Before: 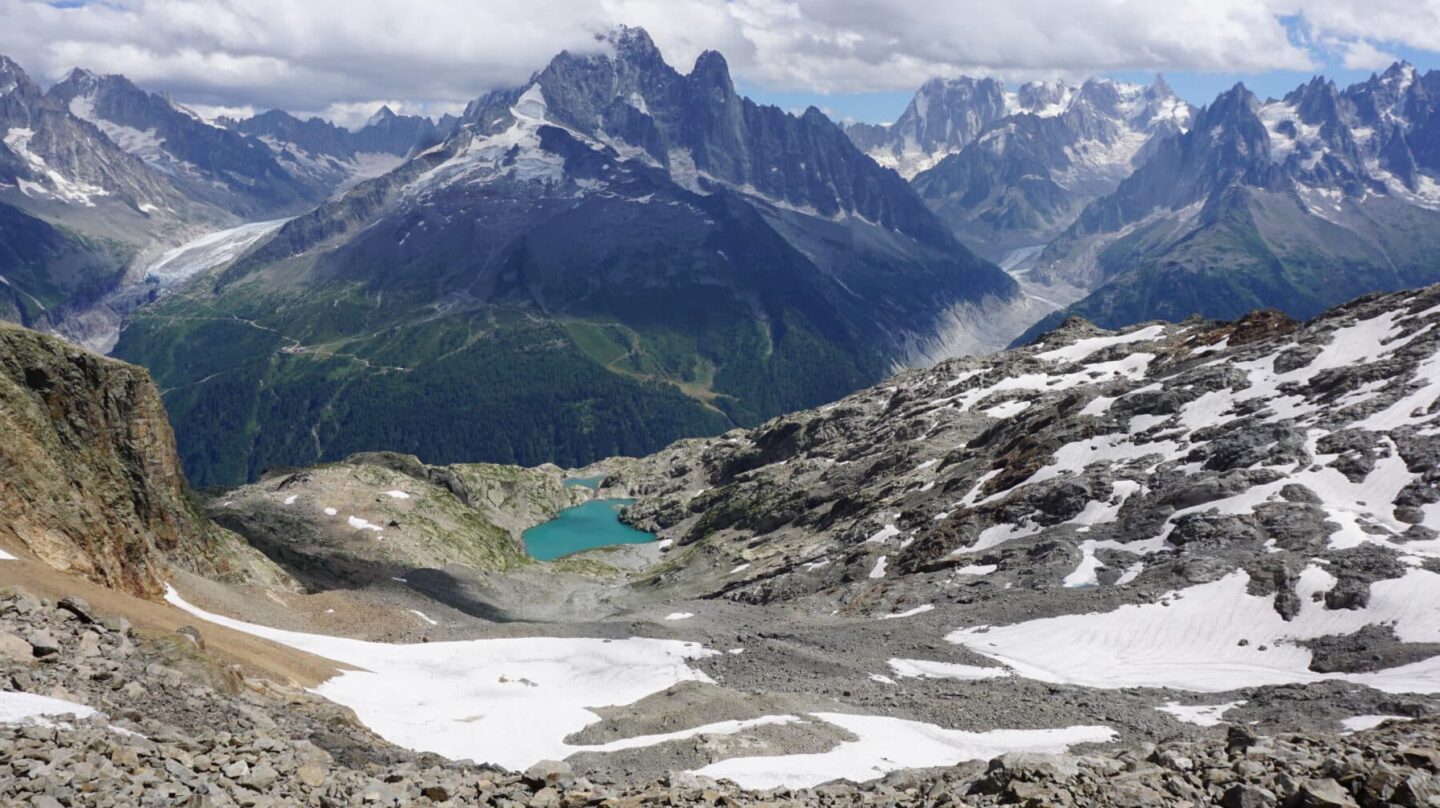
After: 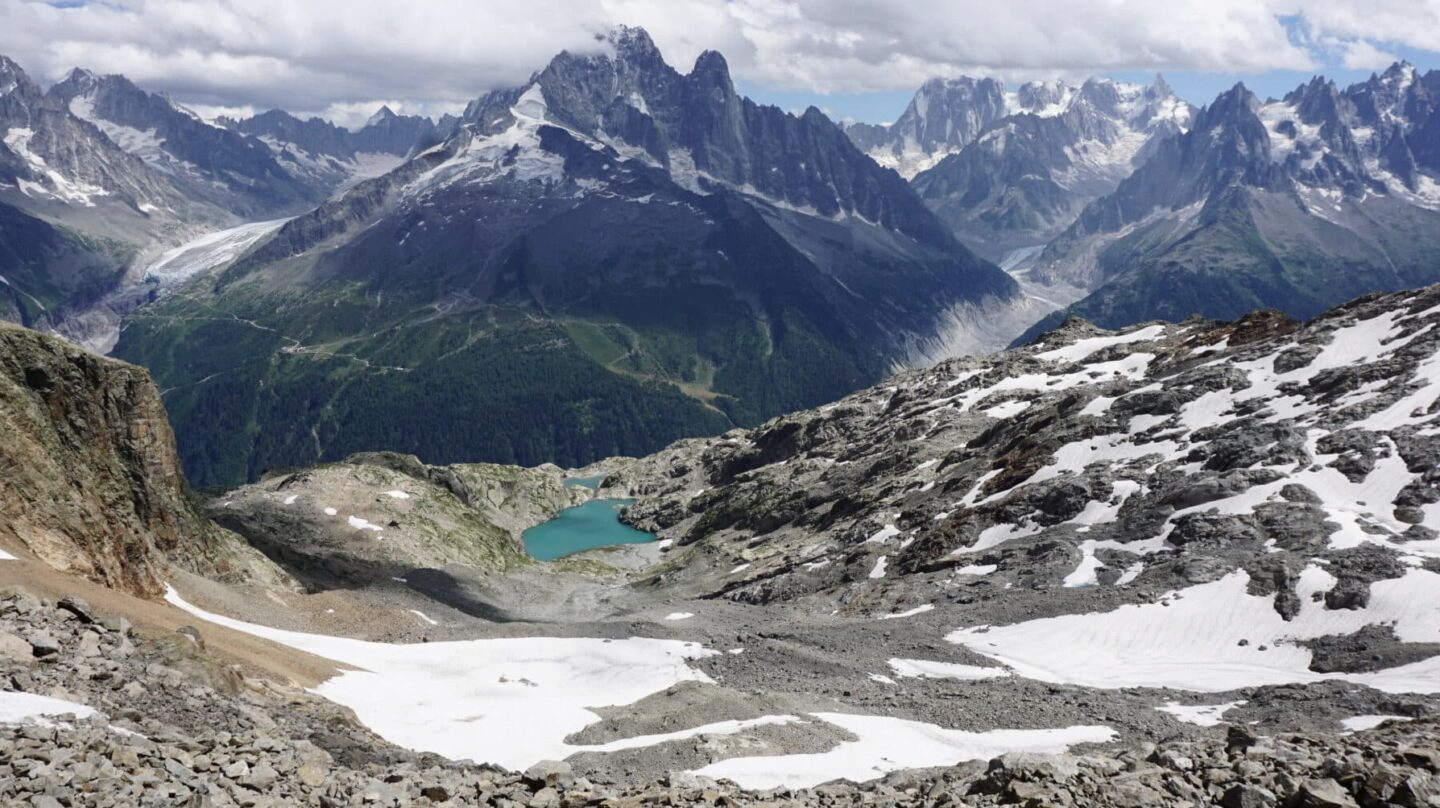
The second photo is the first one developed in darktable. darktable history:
contrast brightness saturation: contrast 0.113, saturation -0.16
